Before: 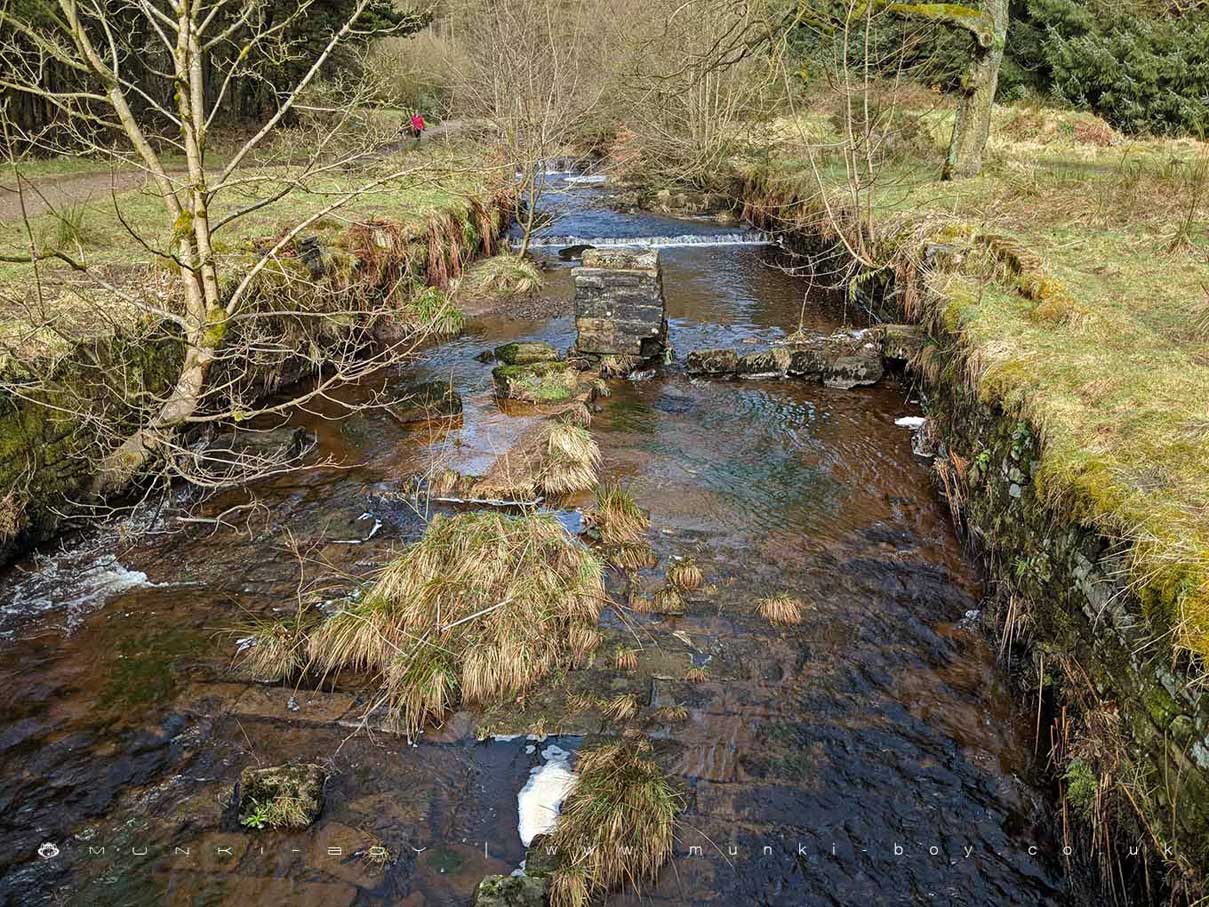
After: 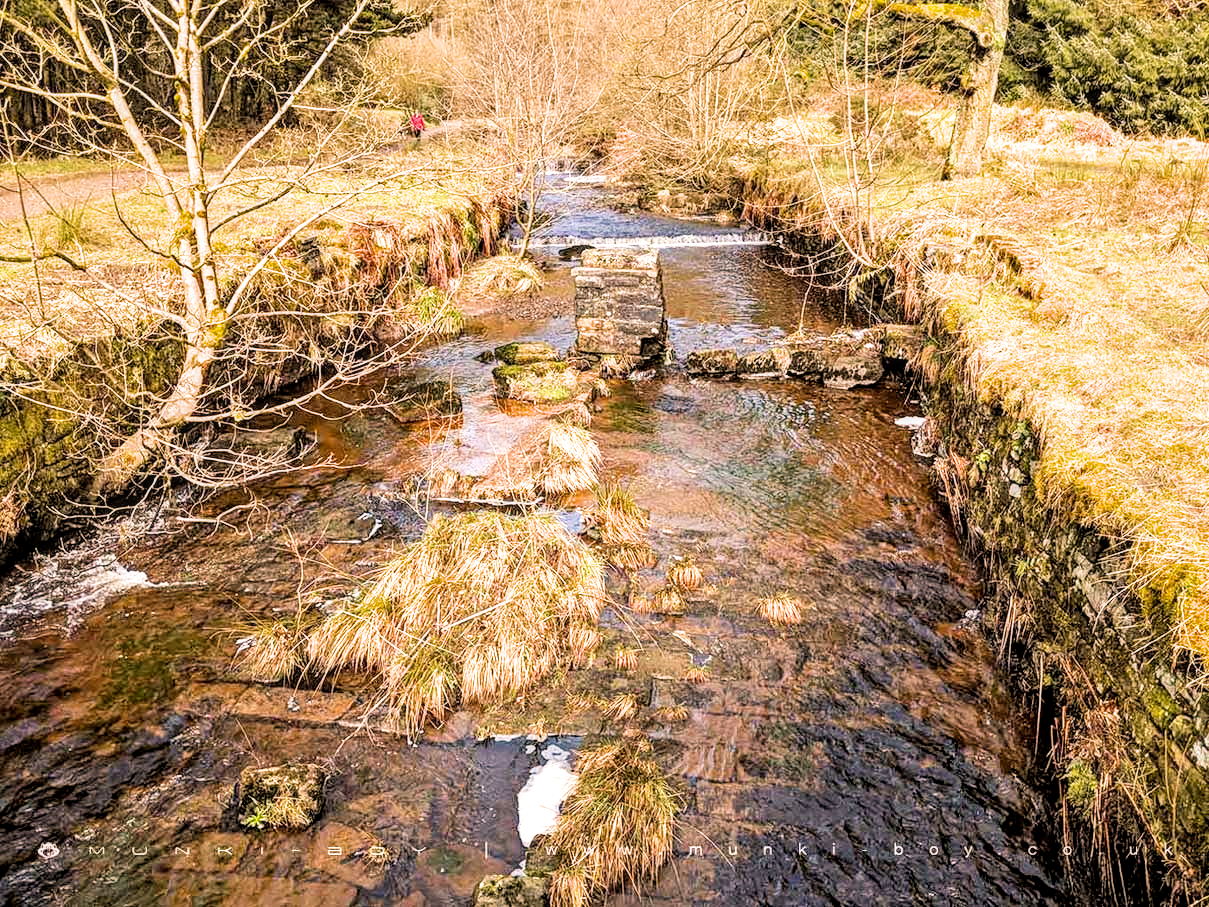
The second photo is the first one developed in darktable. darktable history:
filmic rgb: black relative exposure -5 EV, white relative exposure 3.5 EV, hardness 3.19, contrast 1.3, highlights saturation mix -50%
color balance rgb: shadows lift › luminance -5%, shadows lift › chroma 1.1%, shadows lift › hue 219°, power › luminance 10%, power › chroma 2.83%, power › hue 60°, highlights gain › chroma 4.52%, highlights gain › hue 33.33°, saturation formula JzAzBz (2021)
local contrast: on, module defaults
exposure: black level correction 0, exposure 1.2 EV, compensate exposure bias true, compensate highlight preservation false
